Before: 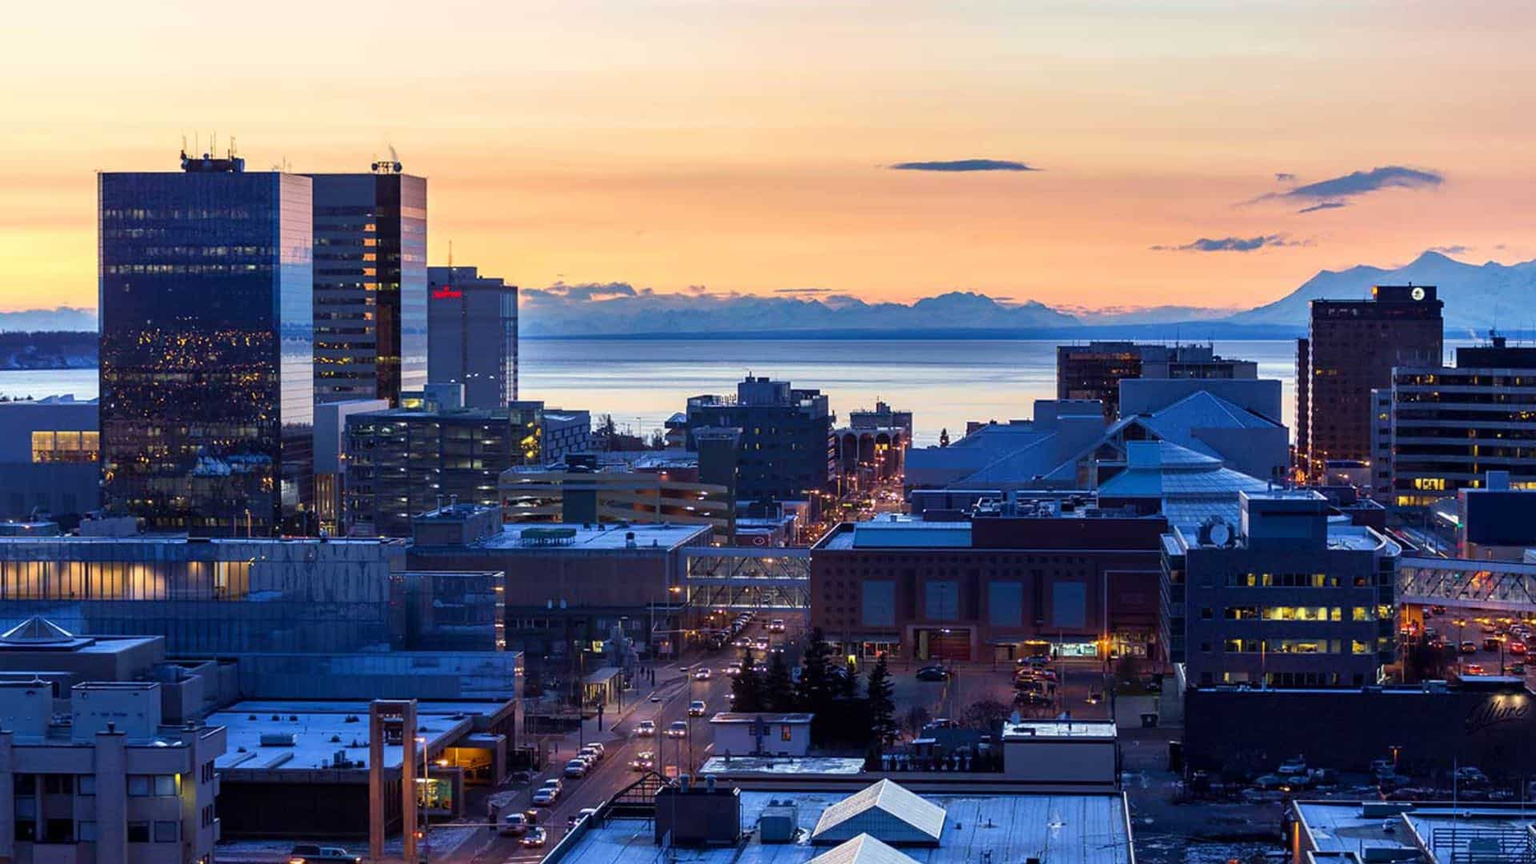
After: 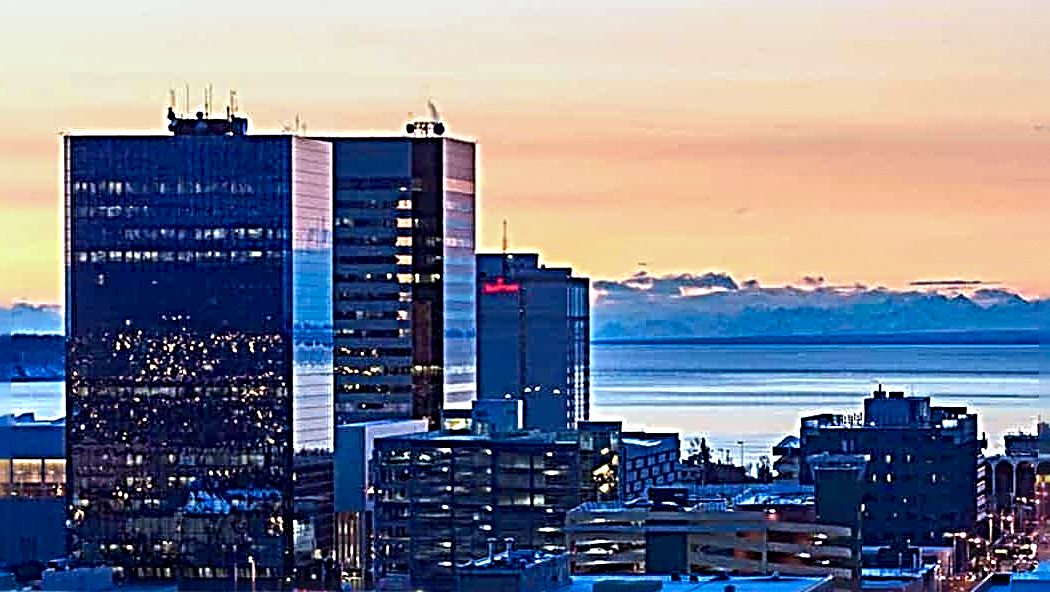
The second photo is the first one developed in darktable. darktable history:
sharpen: radius 4.001, amount 2
color calibration: output R [0.972, 0.068, -0.094, 0], output G [-0.178, 1.216, -0.086, 0], output B [0.095, -0.136, 0.98, 0], illuminant custom, x 0.371, y 0.381, temperature 4283.16 K
grain: coarseness 0.09 ISO, strength 10%
crop and rotate: left 3.047%, top 7.509%, right 42.236%, bottom 37.598%
